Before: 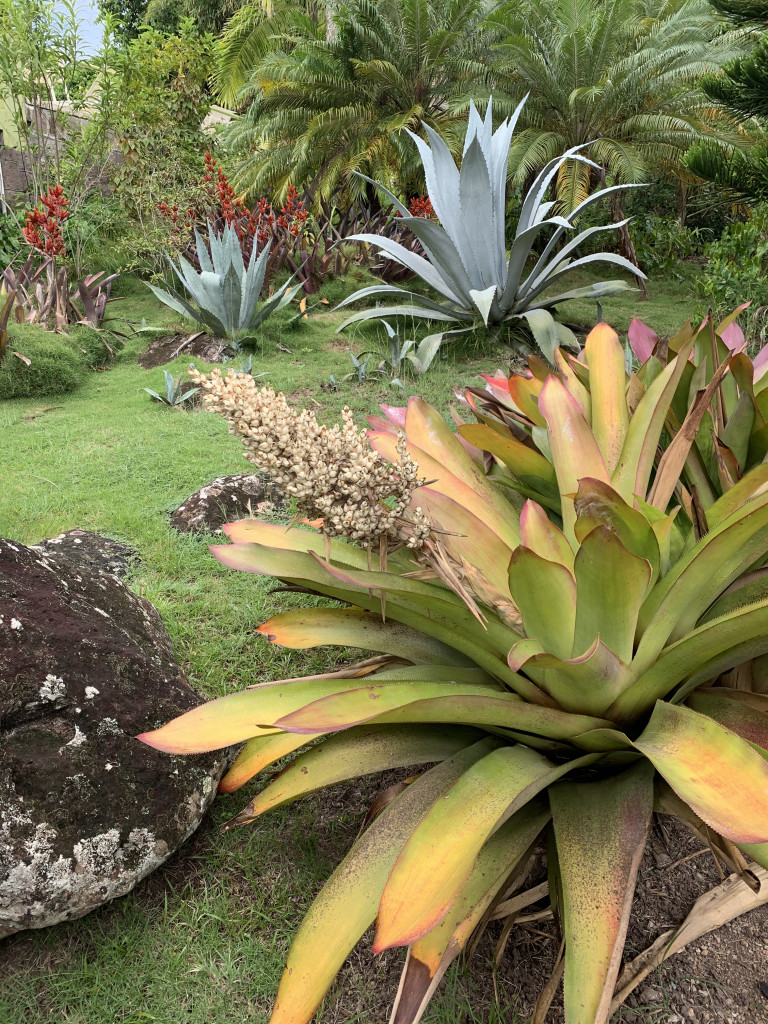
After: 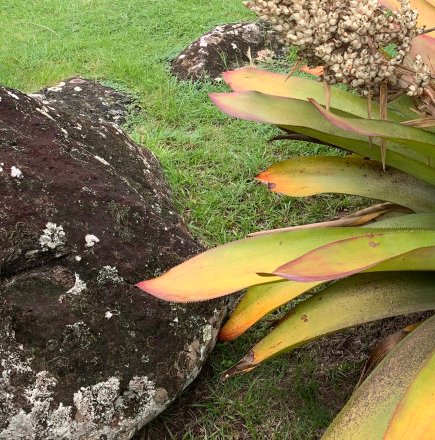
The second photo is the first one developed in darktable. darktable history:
crop: top 44.167%, right 43.31%, bottom 12.777%
